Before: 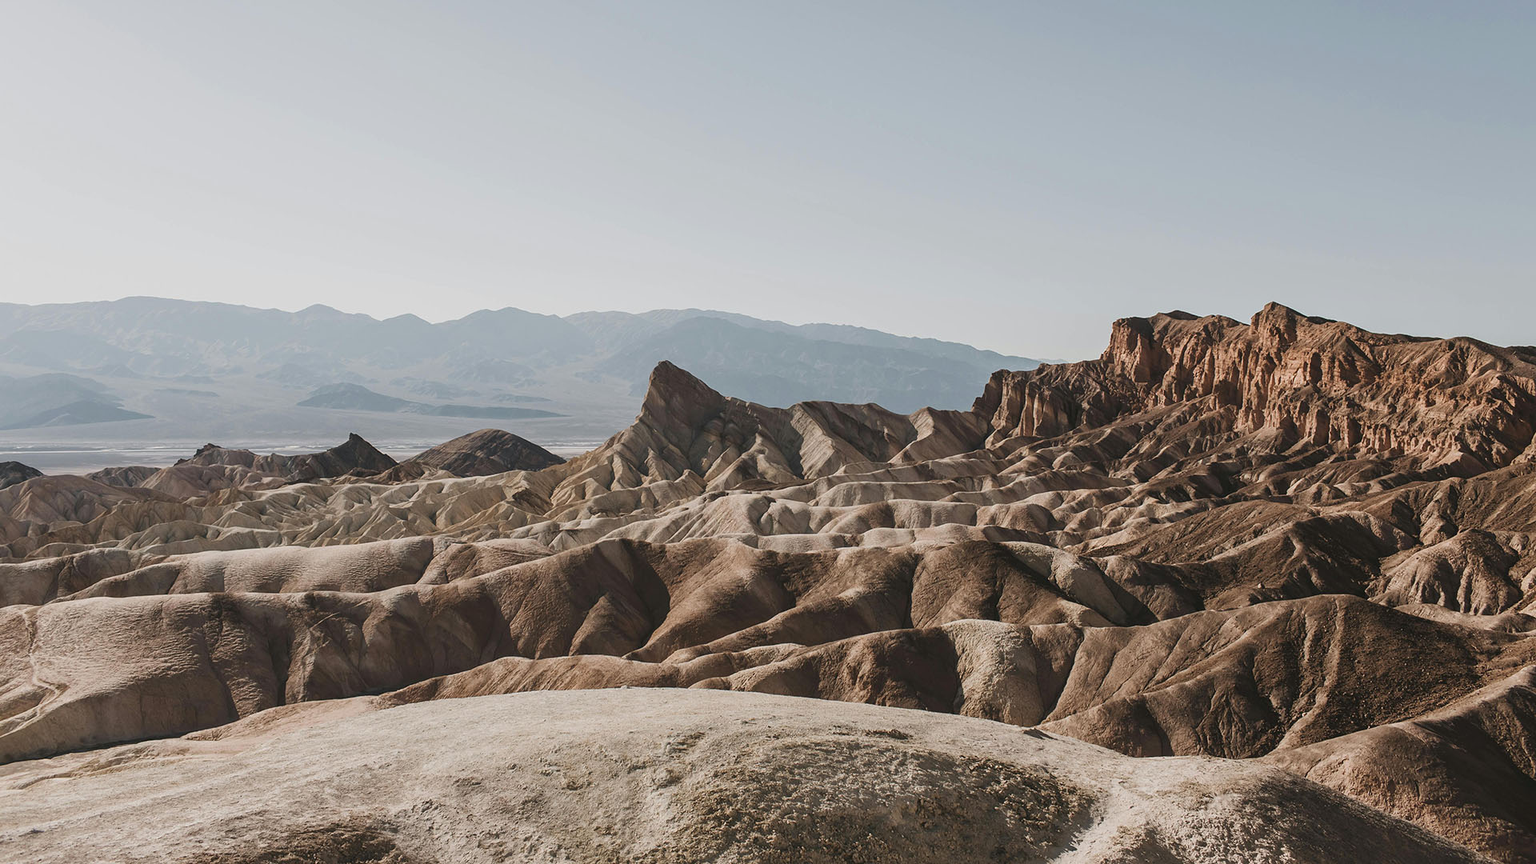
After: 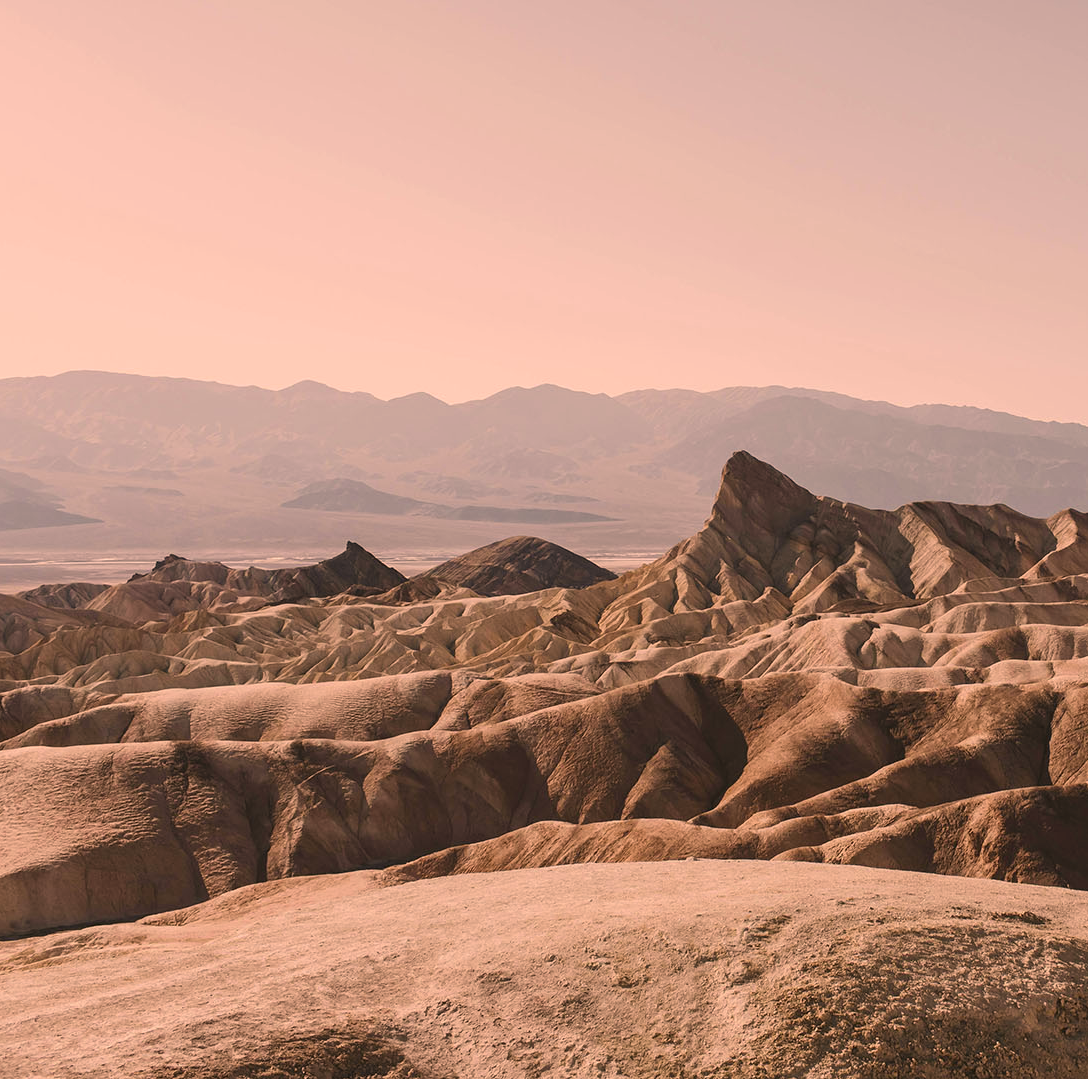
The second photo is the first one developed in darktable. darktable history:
color correction: highlights a* 21.81, highlights b* 21.63
tone equalizer: -8 EV 0.069 EV, edges refinement/feathering 500, mask exposure compensation -1.57 EV, preserve details no
levels: mode automatic, levels [0.012, 0.367, 0.697]
crop: left 4.711%, right 38.585%
